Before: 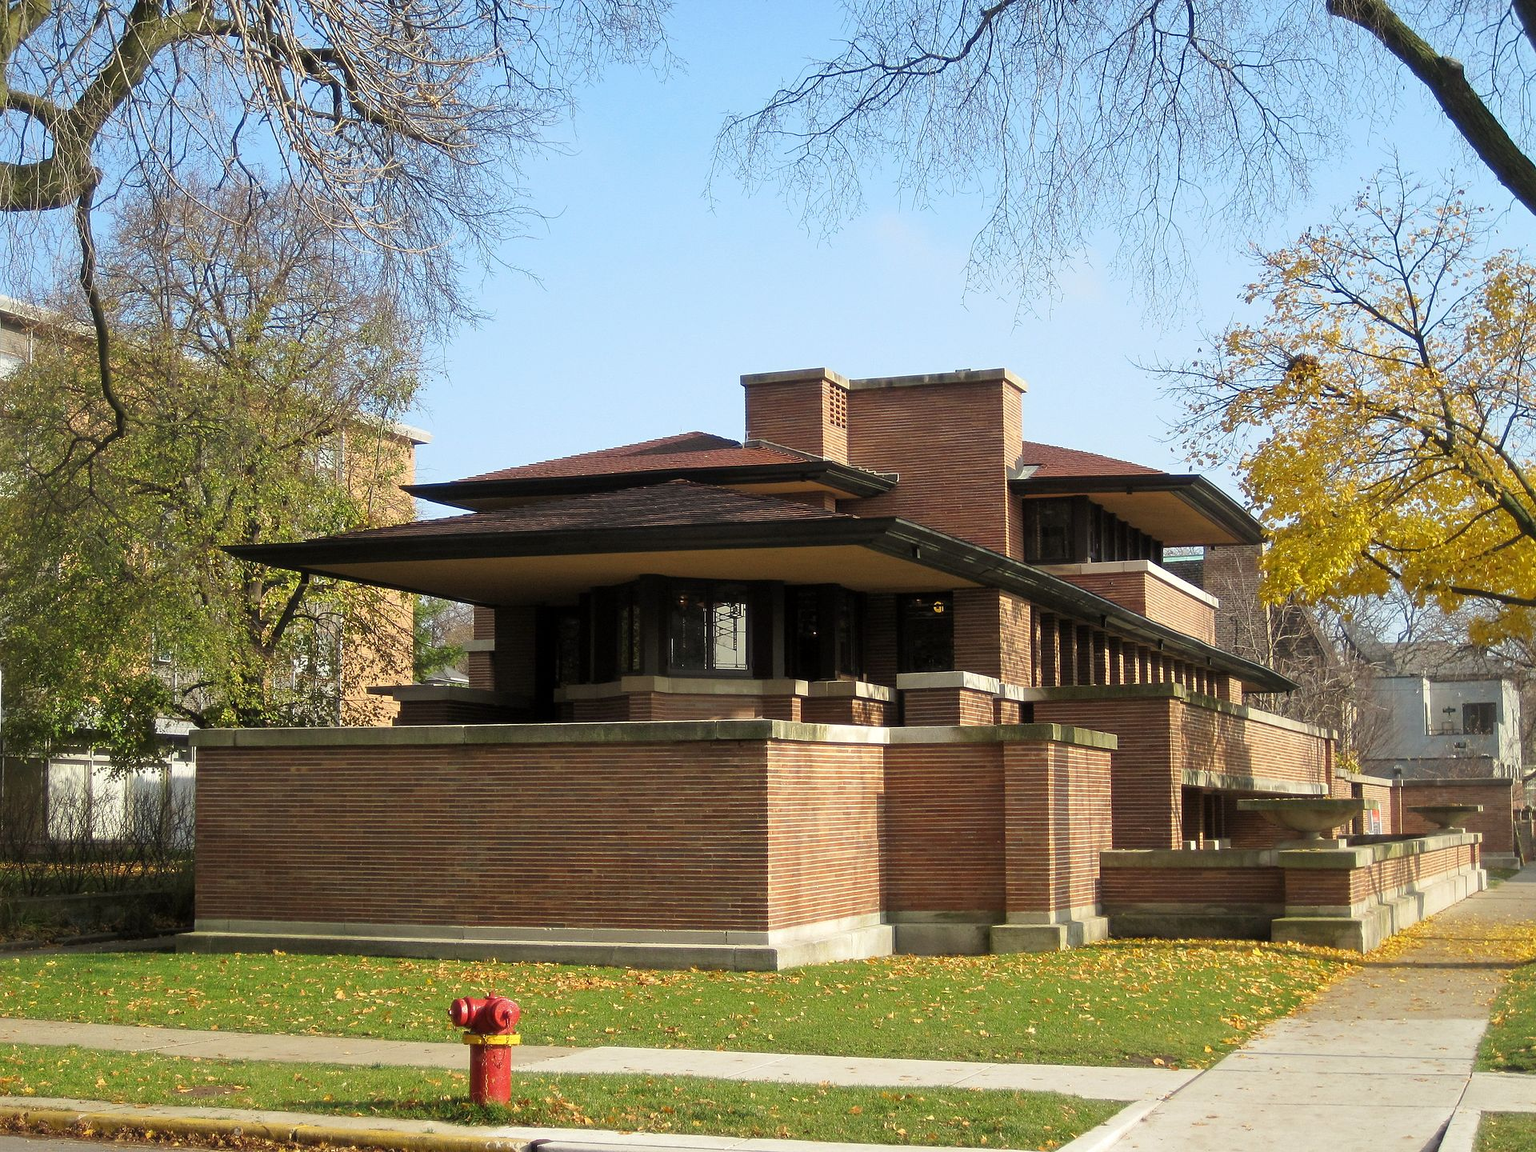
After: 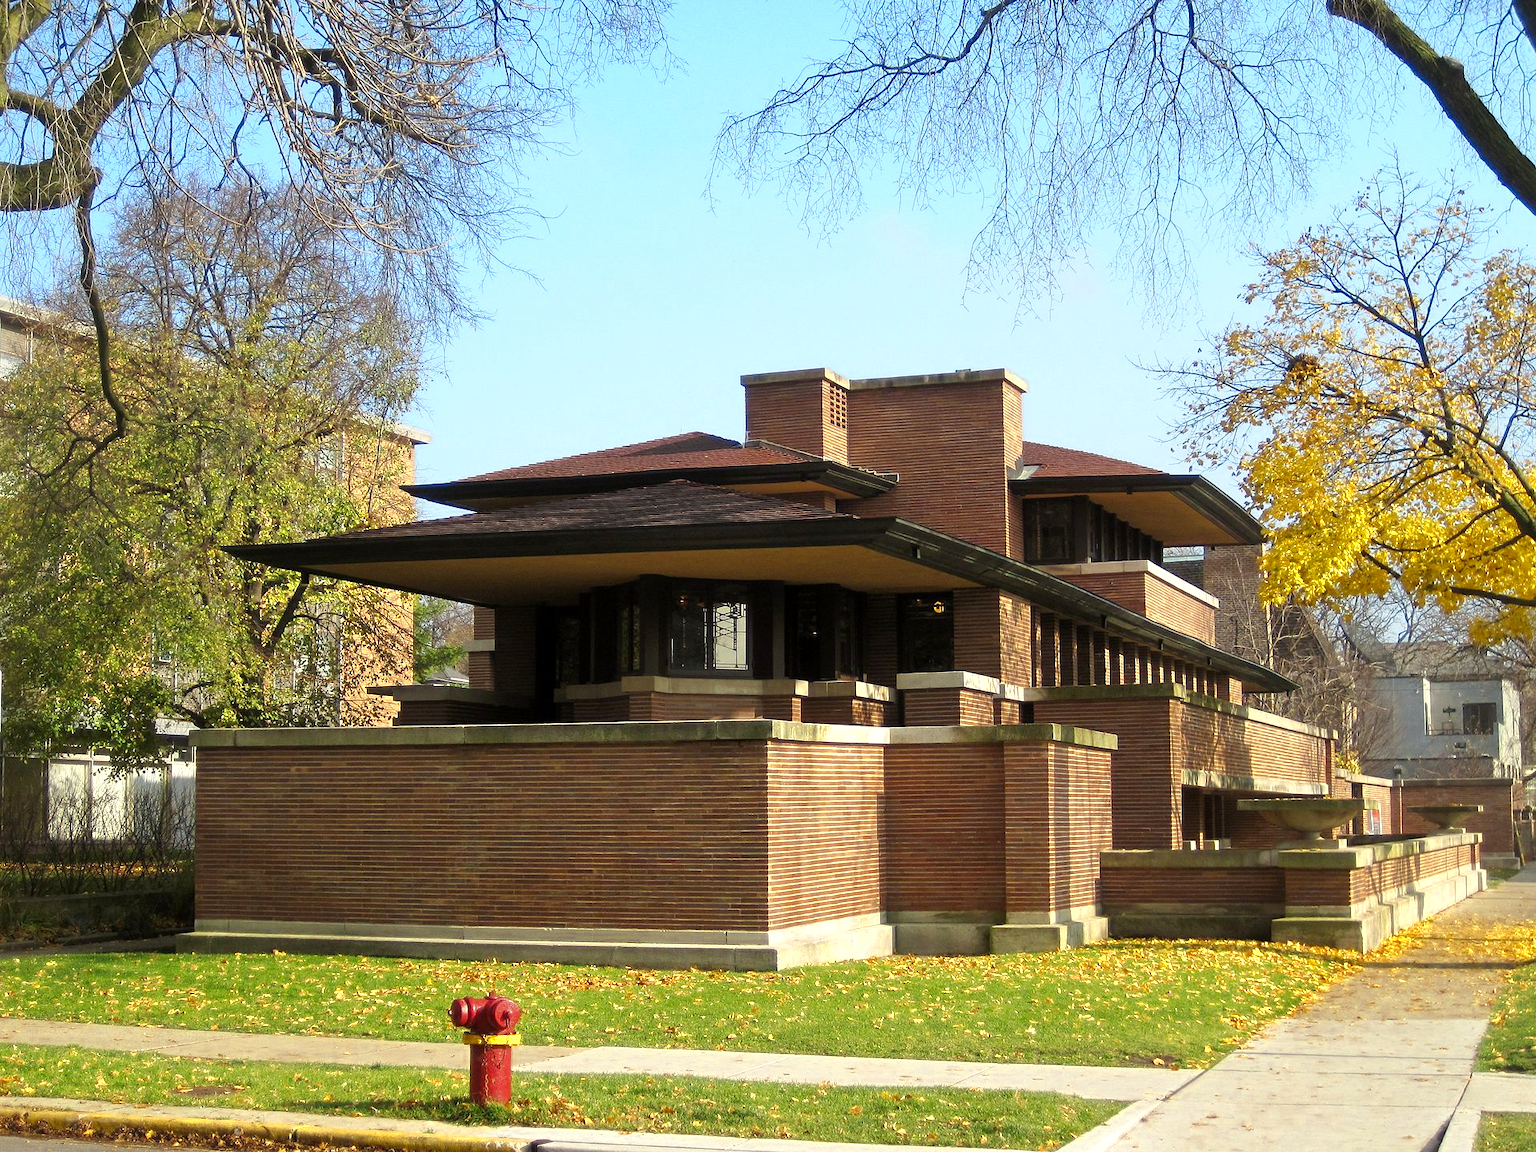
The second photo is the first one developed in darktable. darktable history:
contrast brightness saturation: saturation 0.1
color zones: curves: ch0 [(0, 0.485) (0.178, 0.476) (0.261, 0.623) (0.411, 0.403) (0.708, 0.603) (0.934, 0.412)]; ch1 [(0.003, 0.485) (0.149, 0.496) (0.229, 0.584) (0.326, 0.551) (0.484, 0.262) (0.757, 0.643)]
